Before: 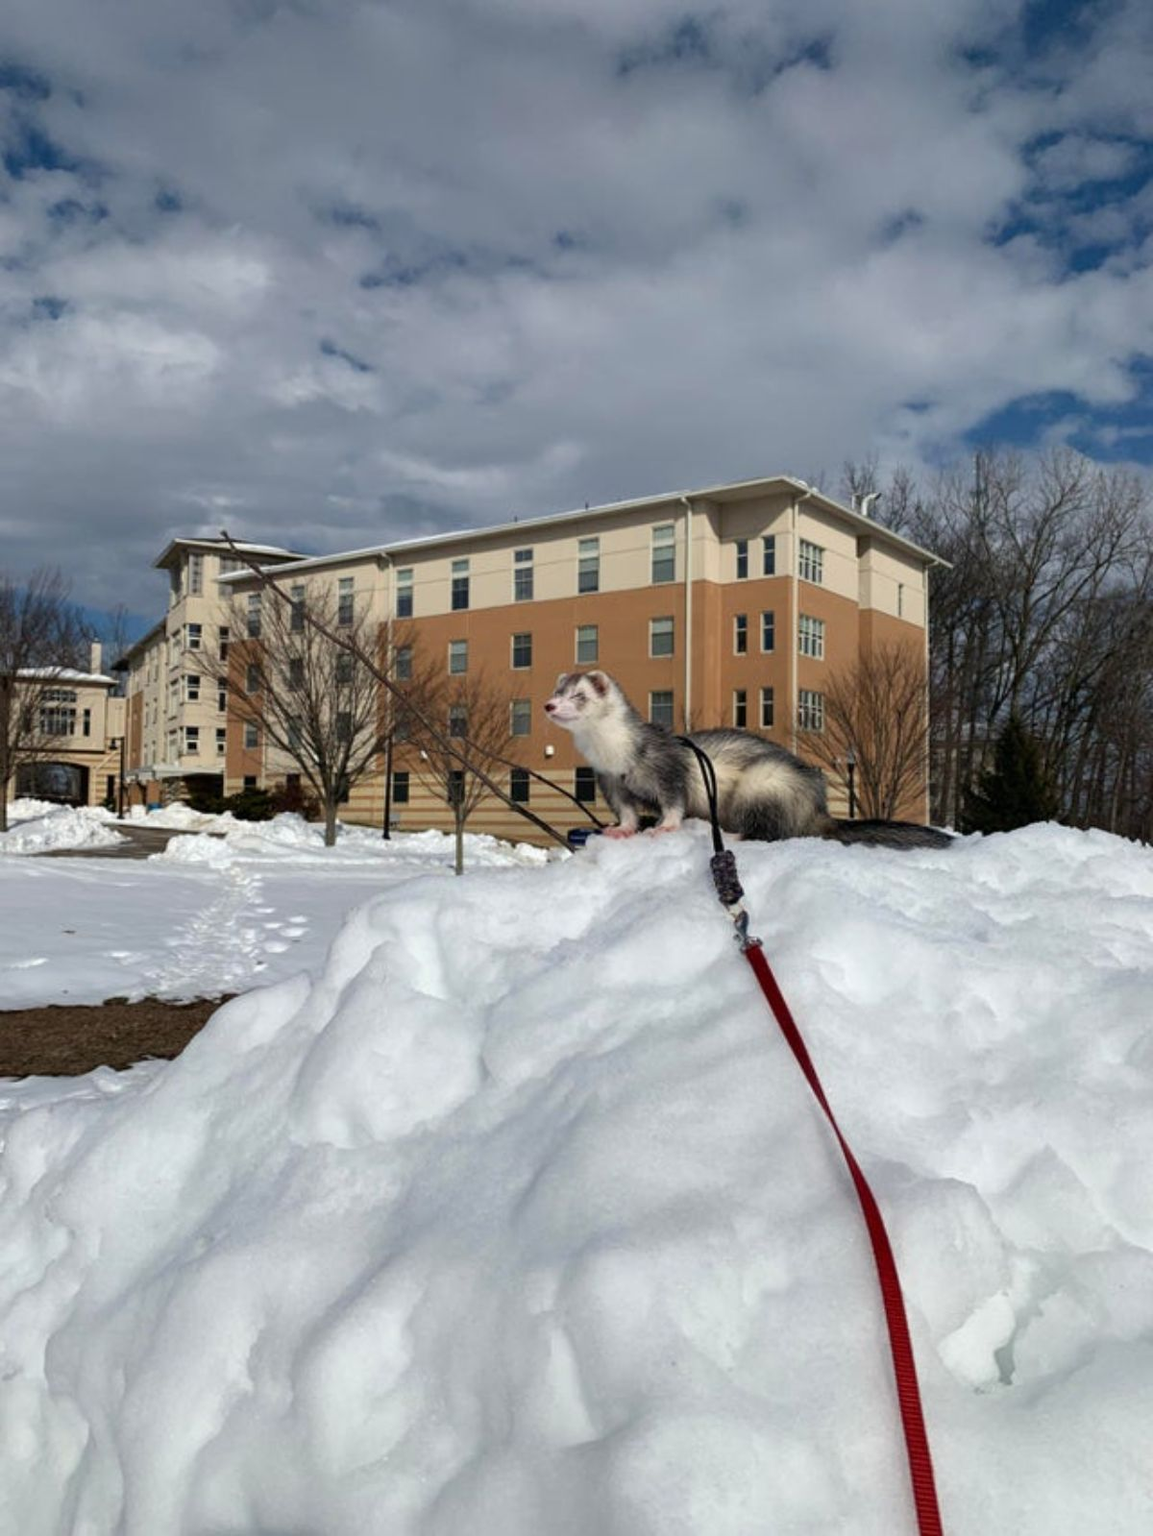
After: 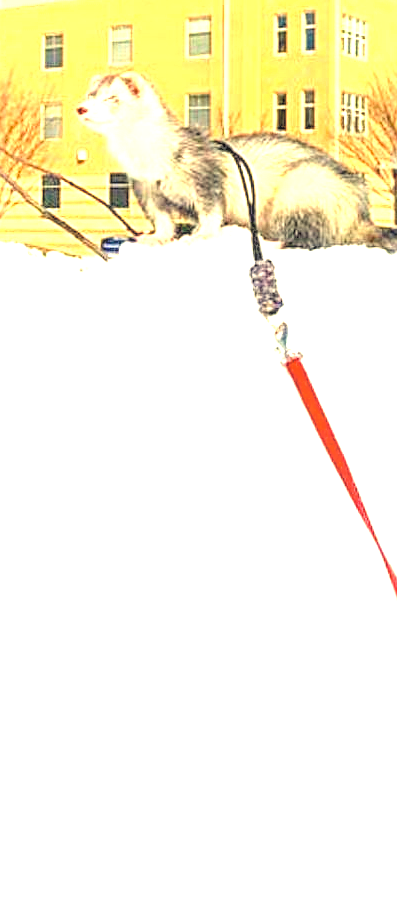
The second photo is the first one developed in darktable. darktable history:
color balance rgb: linear chroma grading › shadows -8%, linear chroma grading › global chroma 10%, perceptual saturation grading › global saturation 2%, perceptual saturation grading › highlights -2%, perceptual saturation grading › mid-tones 4%, perceptual saturation grading › shadows 8%, perceptual brilliance grading › global brilliance 2%, perceptual brilliance grading › highlights -4%, global vibrance 16%, saturation formula JzAzBz (2021)
crop: left 40.878%, top 39.176%, right 25.993%, bottom 3.081%
exposure: exposure 3 EV, compensate highlight preservation false
sharpen: on, module defaults
white balance: red 1.08, blue 0.791
contrast brightness saturation: brightness 0.15
local contrast: on, module defaults
